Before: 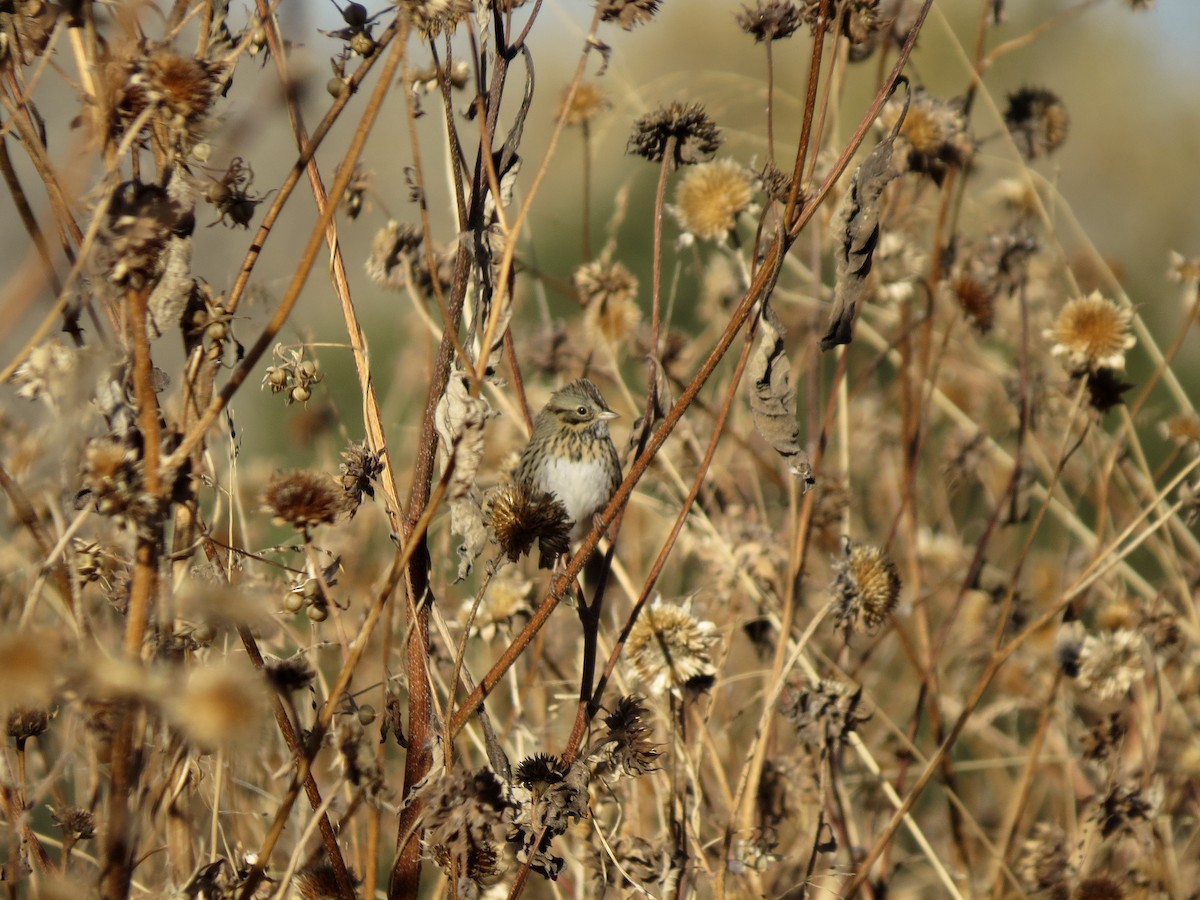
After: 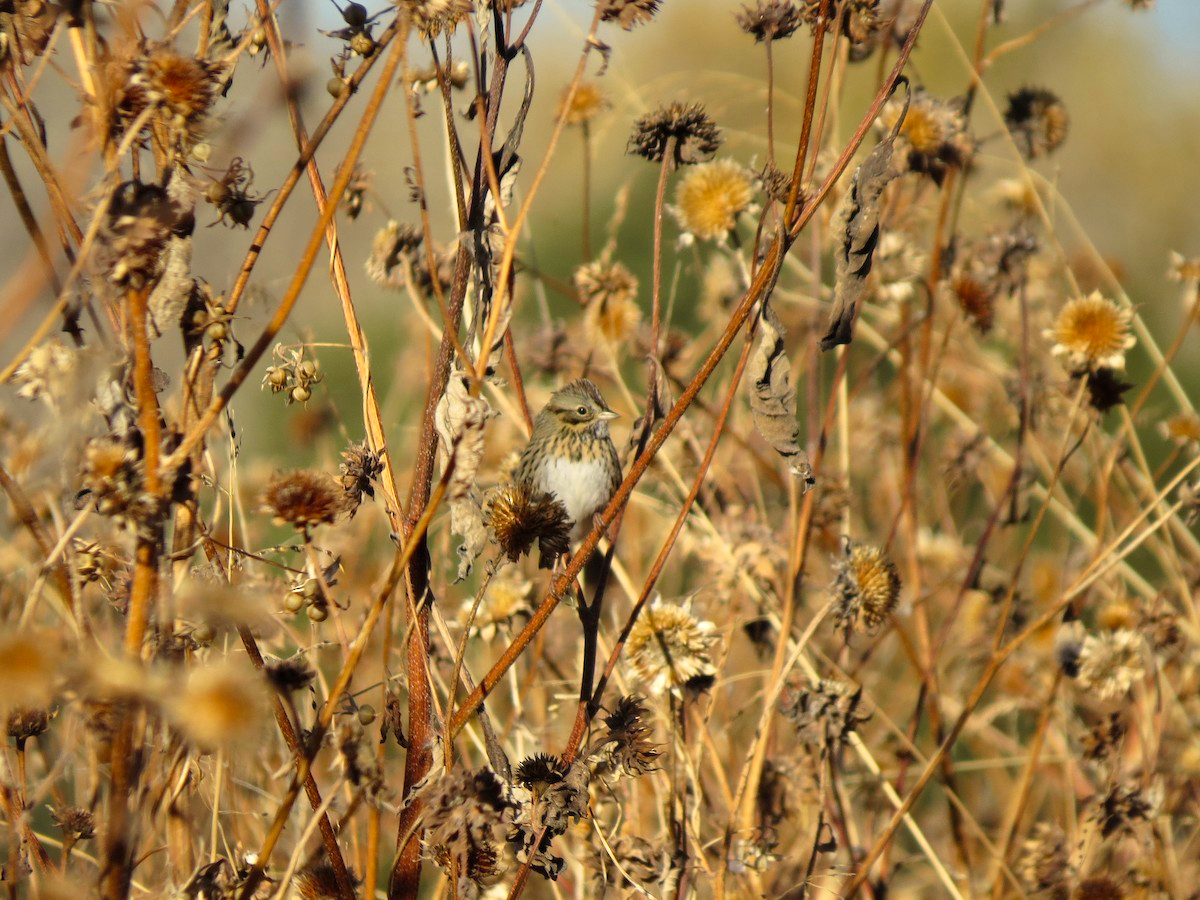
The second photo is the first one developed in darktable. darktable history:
contrast brightness saturation: contrast 0.07, brightness 0.08, saturation 0.18
rotate and perspective: automatic cropping original format, crop left 0, crop top 0
base curve: curves: ch0 [(0, 0) (0.303, 0.277) (1, 1)]
exposure: exposure 0.131 EV, compensate highlight preservation false
